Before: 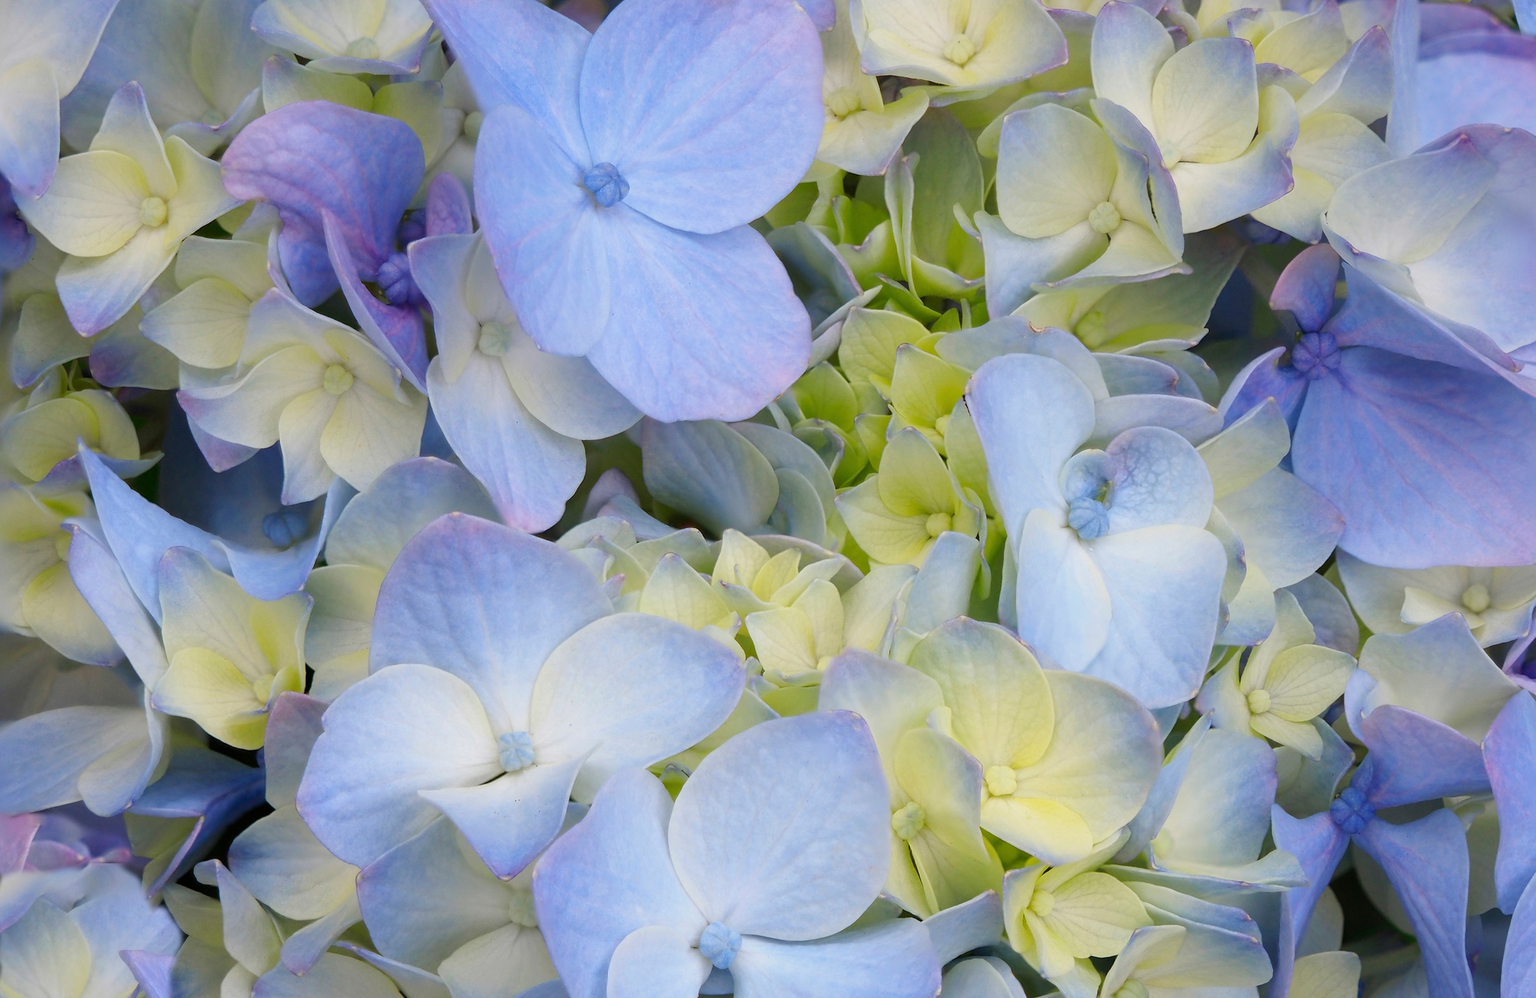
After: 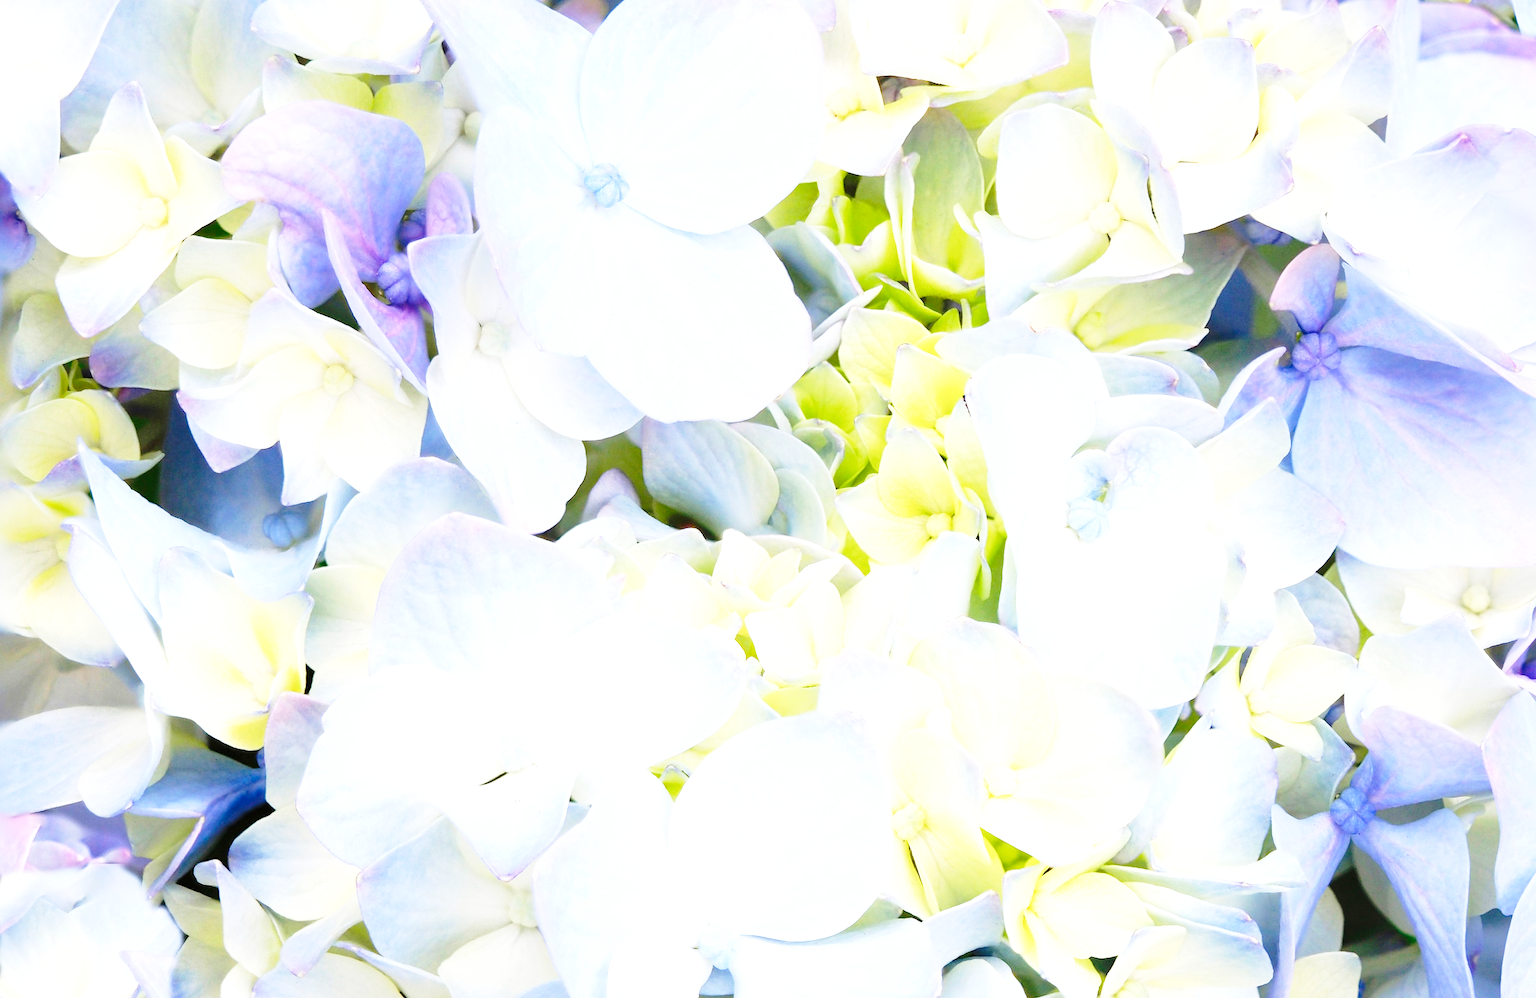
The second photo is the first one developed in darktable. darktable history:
exposure: black level correction 0, exposure 1.199 EV, compensate exposure bias true, compensate highlight preservation false
base curve: curves: ch0 [(0, 0) (0.032, 0.037) (0.105, 0.228) (0.435, 0.76) (0.856, 0.983) (1, 1)], preserve colors none
